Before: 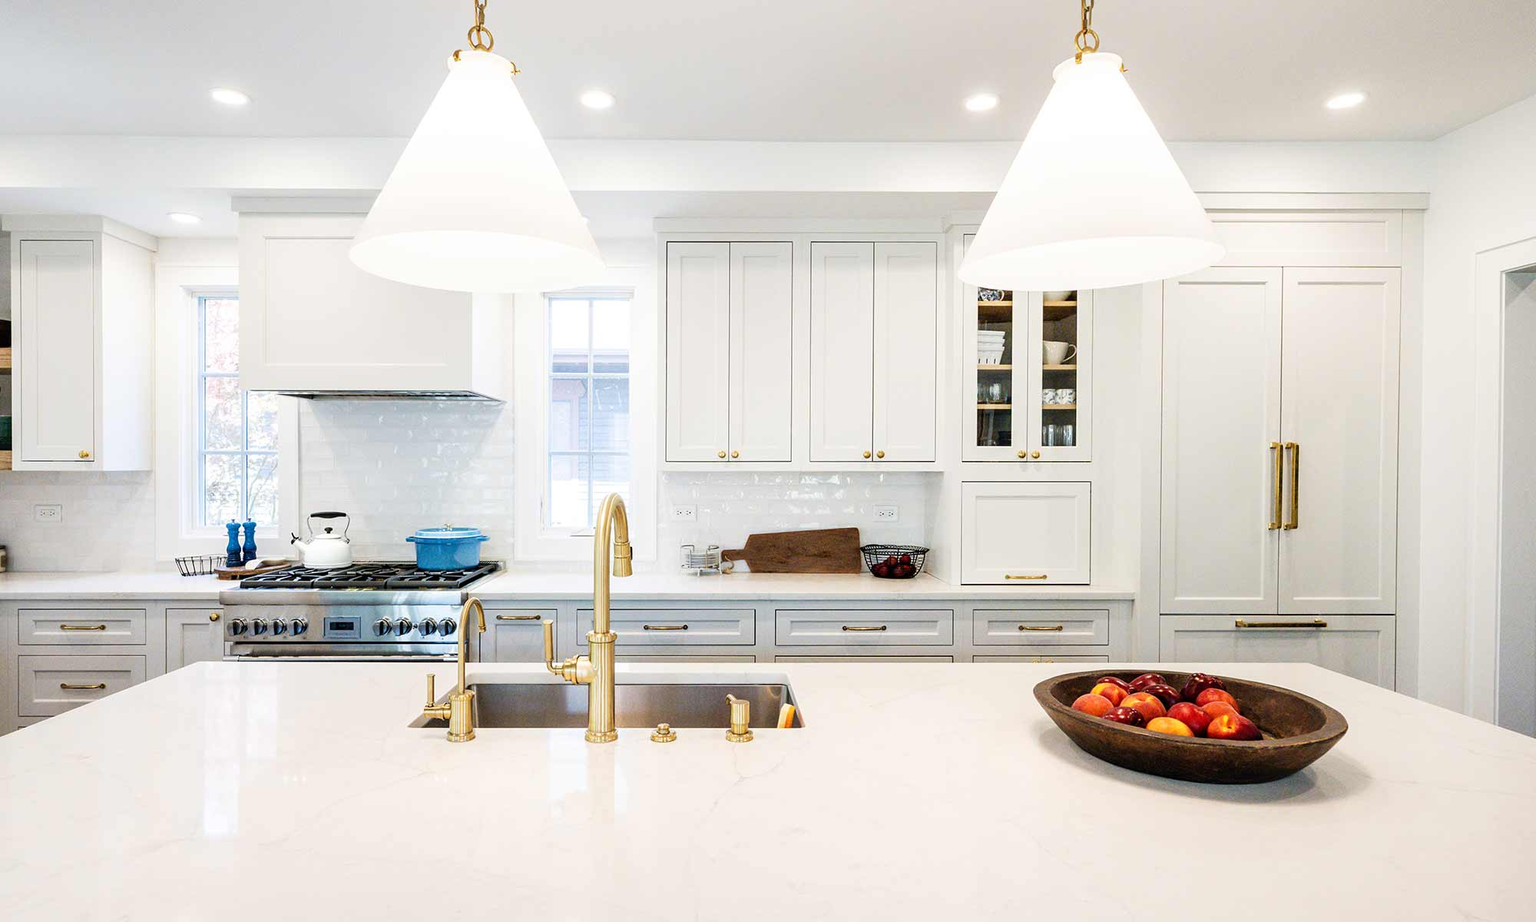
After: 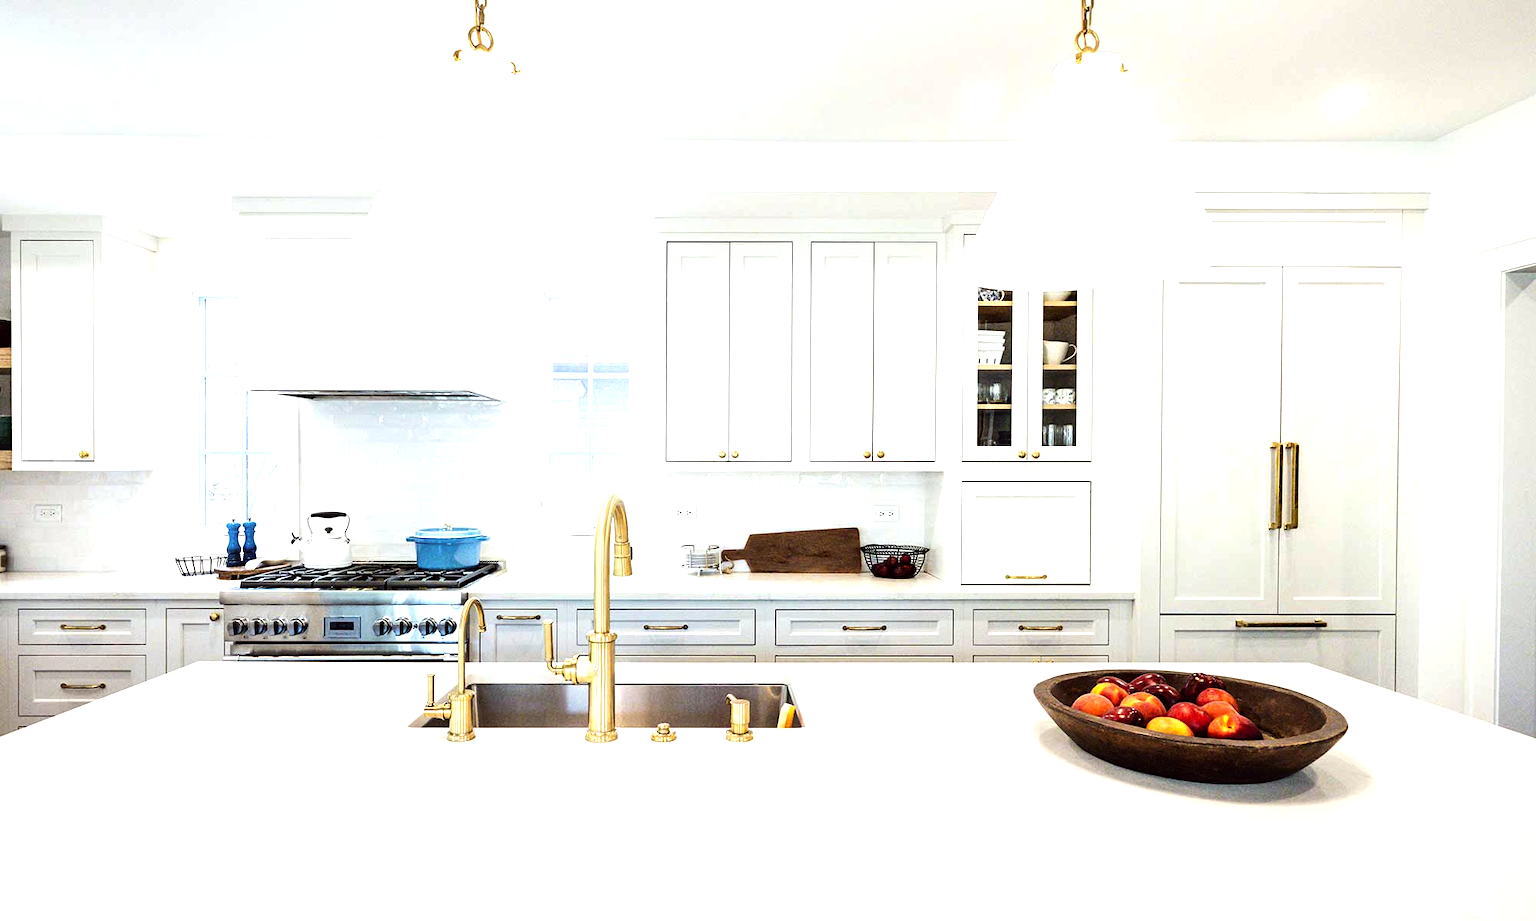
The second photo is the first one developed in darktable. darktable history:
white balance: red 0.98, blue 1.034
tone equalizer: -8 EV -0.75 EV, -7 EV -0.7 EV, -6 EV -0.6 EV, -5 EV -0.4 EV, -3 EV 0.4 EV, -2 EV 0.6 EV, -1 EV 0.7 EV, +0 EV 0.75 EV, edges refinement/feathering 500, mask exposure compensation -1.57 EV, preserve details no
color correction: highlights a* -0.95, highlights b* 4.5, shadows a* 3.55
